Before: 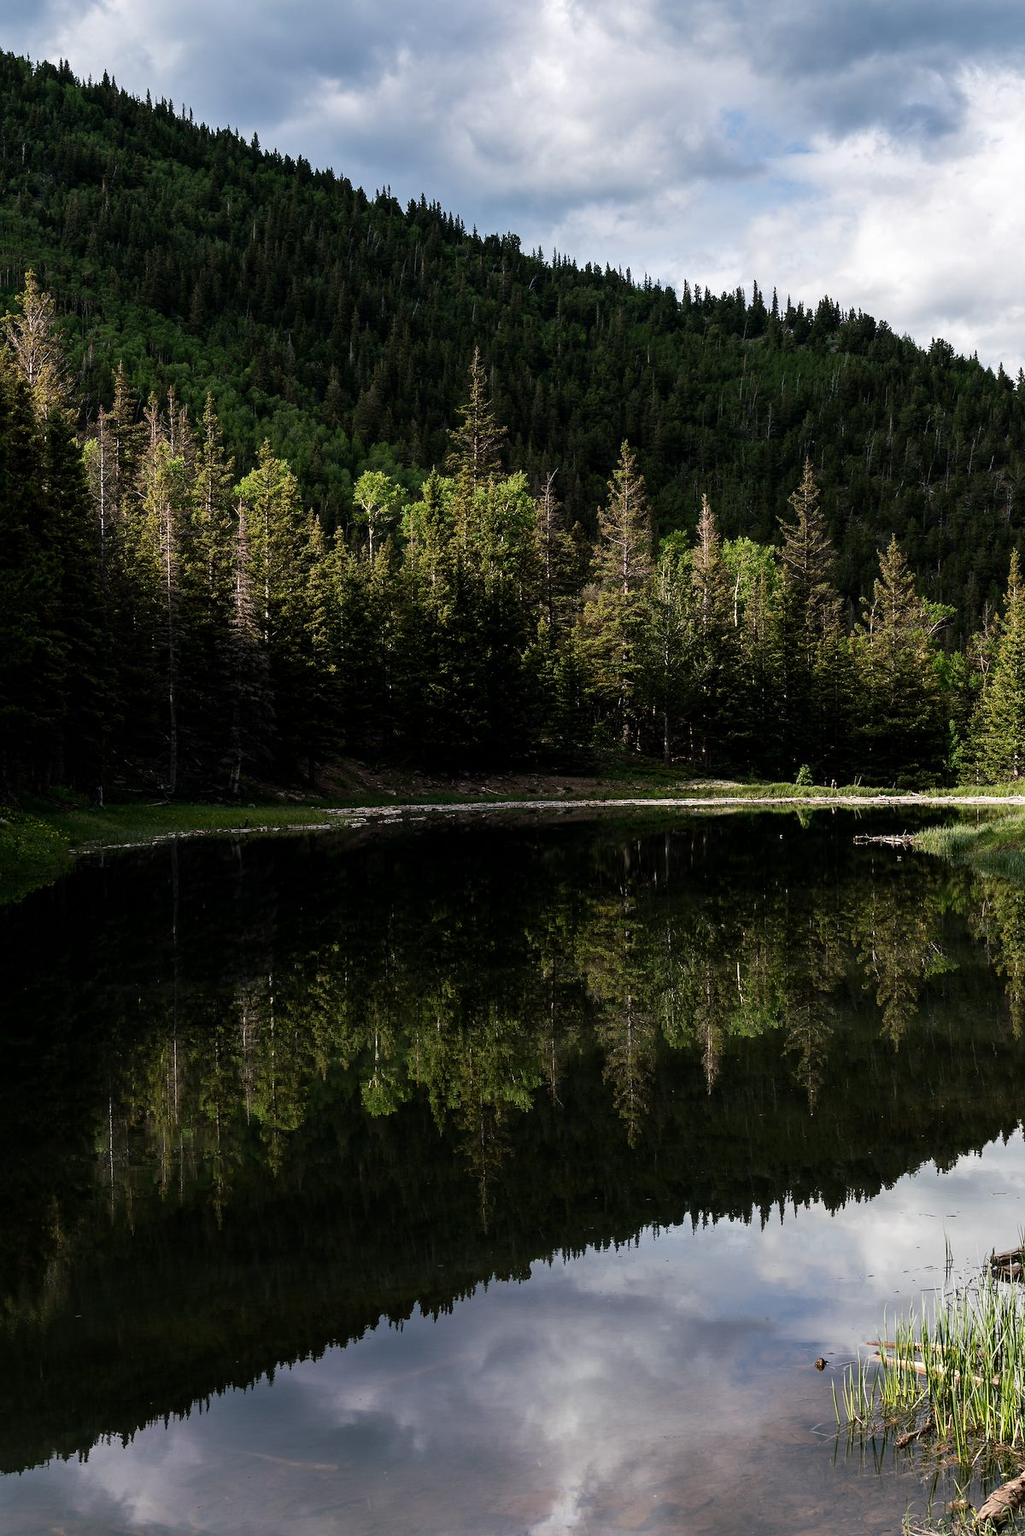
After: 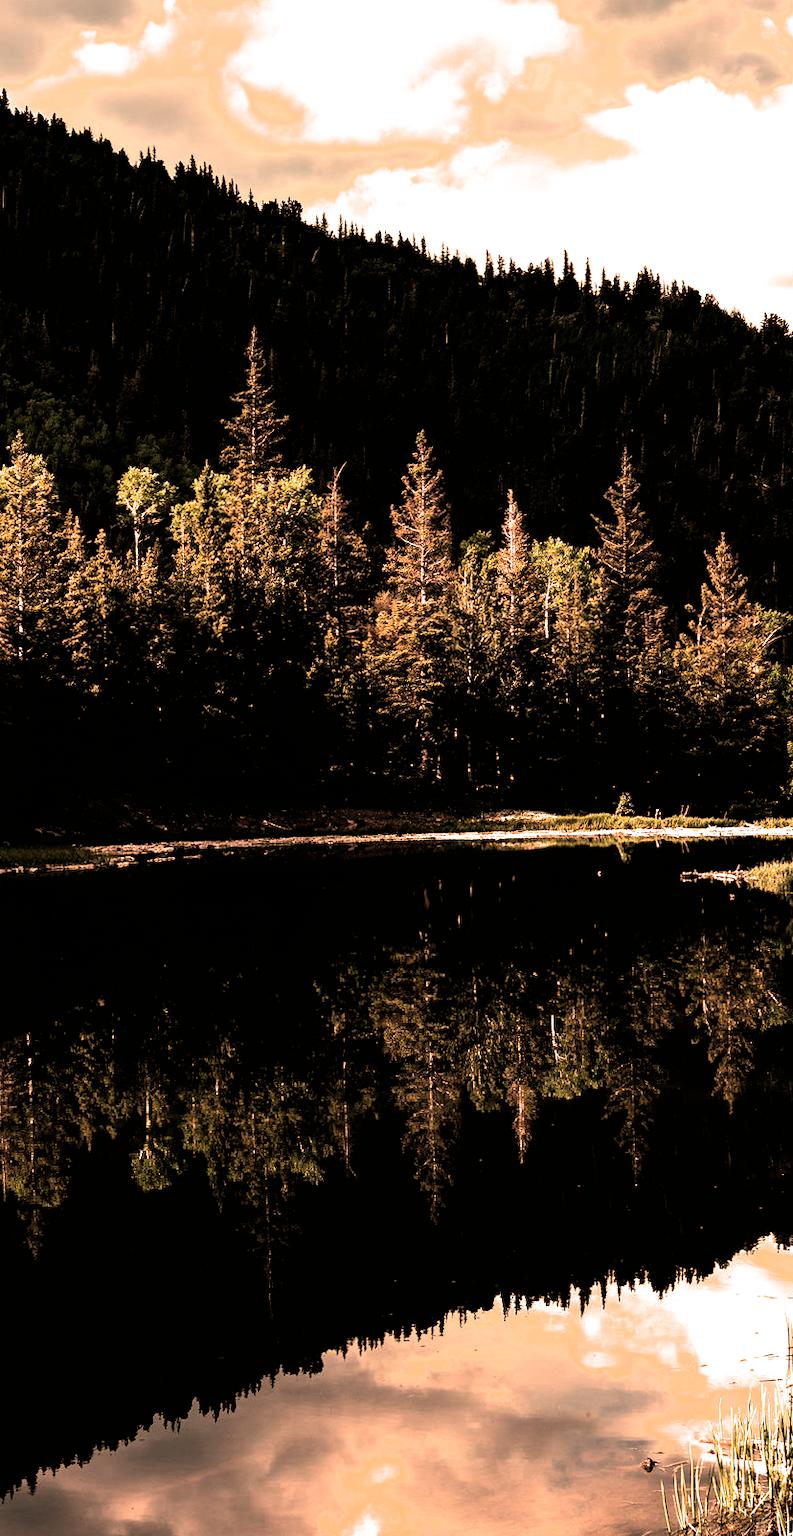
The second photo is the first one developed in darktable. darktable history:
crop and rotate: left 24.034%, top 2.838%, right 6.406%, bottom 6.299%
white balance: red 1.467, blue 0.684
filmic rgb: black relative exposure -8.2 EV, white relative exposure 2.2 EV, threshold 3 EV, hardness 7.11, latitude 85.74%, contrast 1.696, highlights saturation mix -4%, shadows ↔ highlights balance -2.69%, color science v5 (2021), contrast in shadows safe, contrast in highlights safe, enable highlight reconstruction true
rotate and perspective: rotation -0.45°, automatic cropping original format, crop left 0.008, crop right 0.992, crop top 0.012, crop bottom 0.988
